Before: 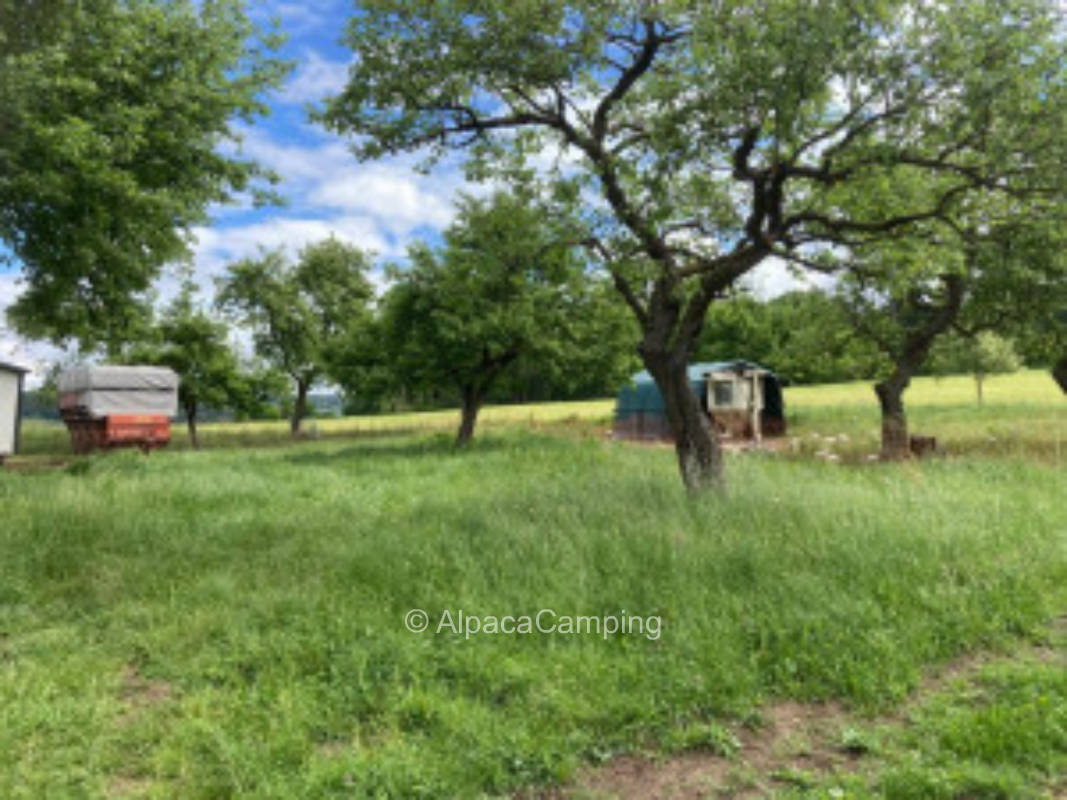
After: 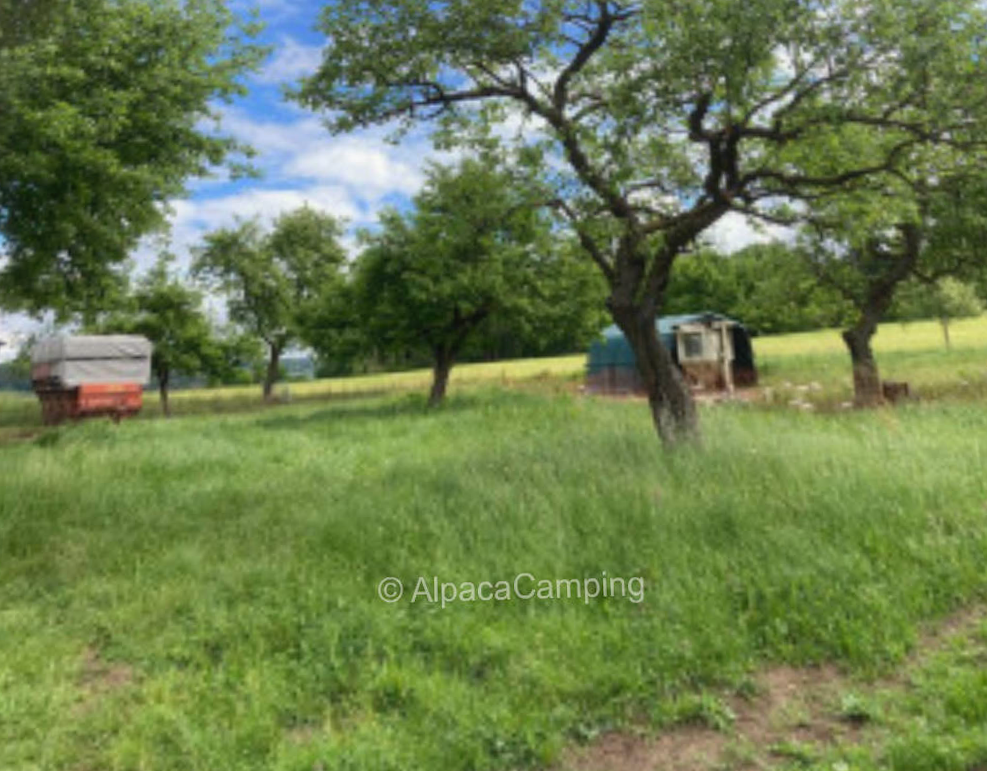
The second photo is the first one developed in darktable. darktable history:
rotate and perspective: rotation -1.68°, lens shift (vertical) -0.146, crop left 0.049, crop right 0.912, crop top 0.032, crop bottom 0.96
contrast equalizer: y [[0.5, 0.488, 0.462, 0.461, 0.491, 0.5], [0.5 ×6], [0.5 ×6], [0 ×6], [0 ×6]]
white balance: red 1.009, blue 0.985
